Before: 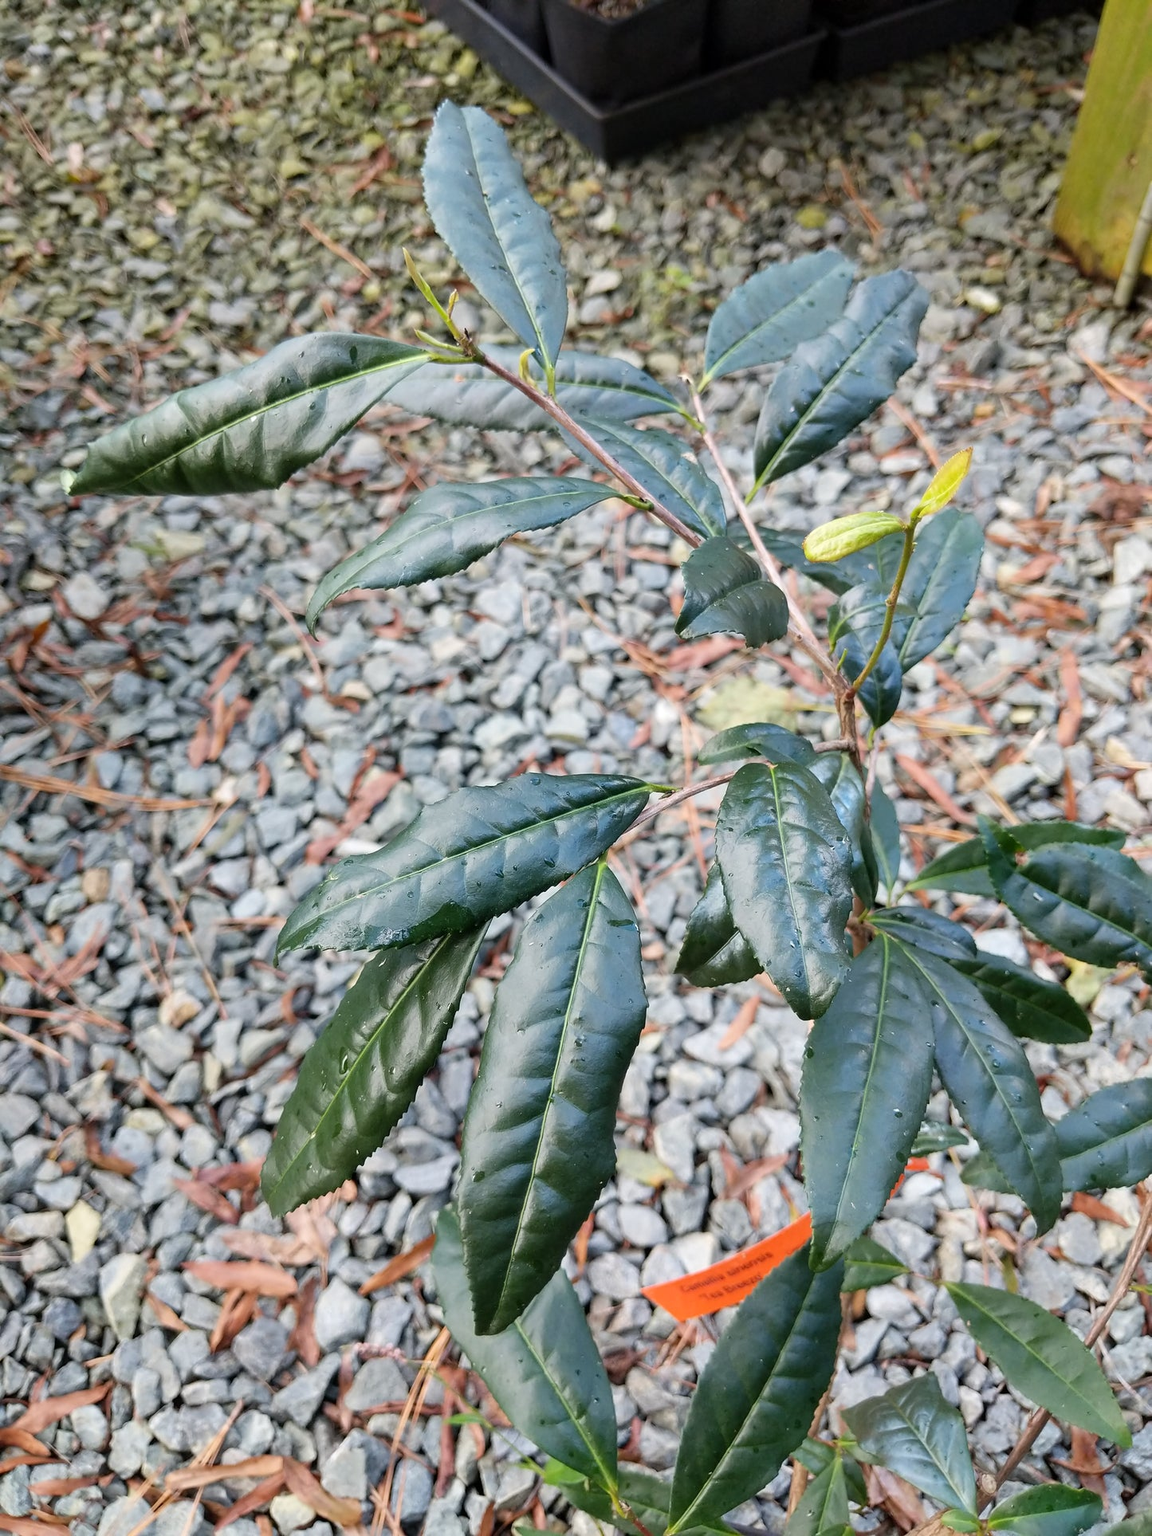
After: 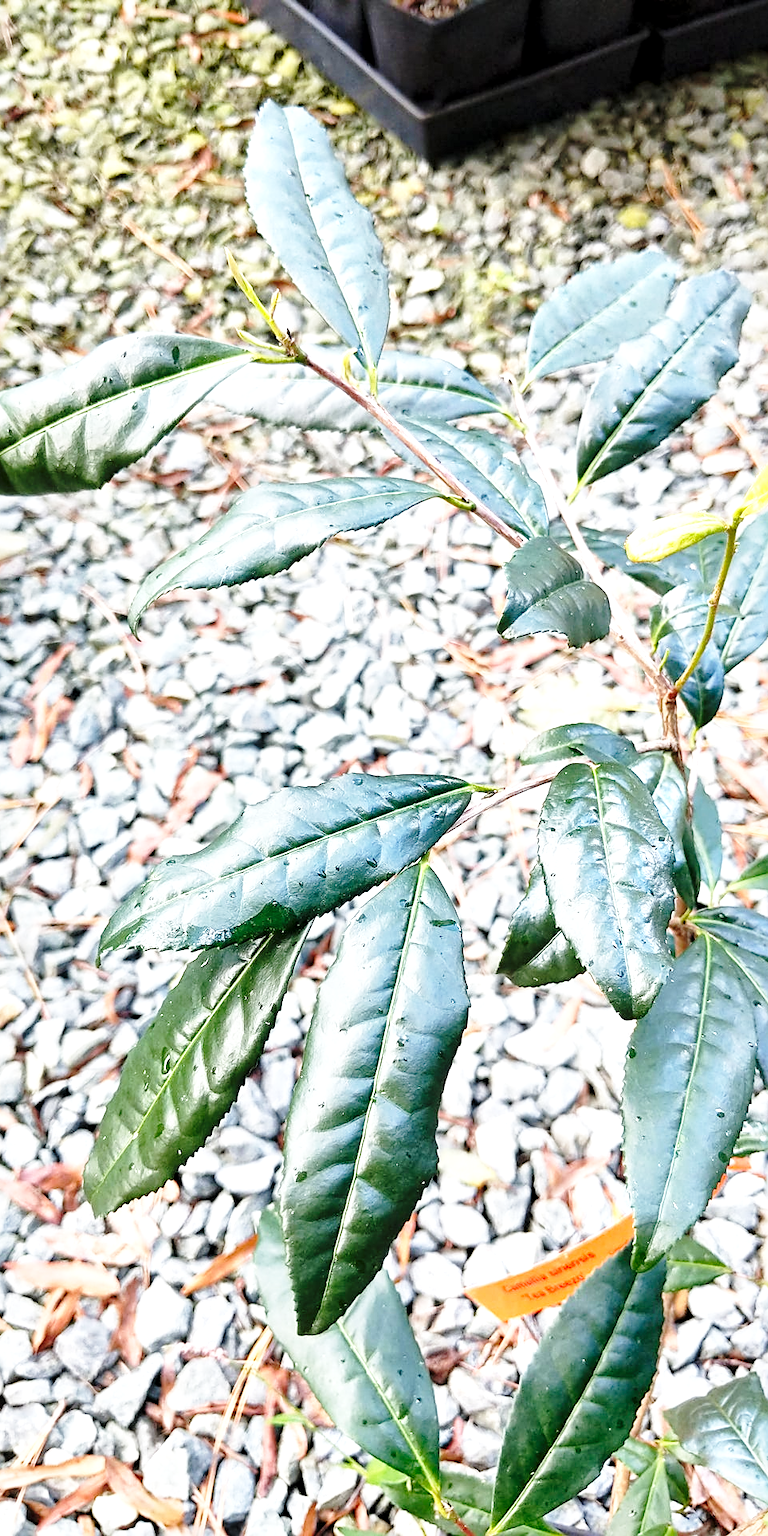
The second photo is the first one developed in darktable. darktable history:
base curve: curves: ch0 [(0, 0) (0.028, 0.03) (0.121, 0.232) (0.46, 0.748) (0.859, 0.968) (1, 1)], preserve colors none
color zones: curves: ch1 [(0, 0.513) (0.143, 0.524) (0.286, 0.511) (0.429, 0.506) (0.571, 0.503) (0.714, 0.503) (0.857, 0.508) (1, 0.513)]
local contrast: mode bilateral grid, contrast 20, coarseness 50, detail 150%, midtone range 0.2
sharpen: on, module defaults
exposure: black level correction 0, exposure 0.6 EV, compensate highlight preservation false
crop and rotate: left 15.446%, right 17.836%
levels: levels [0.018, 0.493, 1]
